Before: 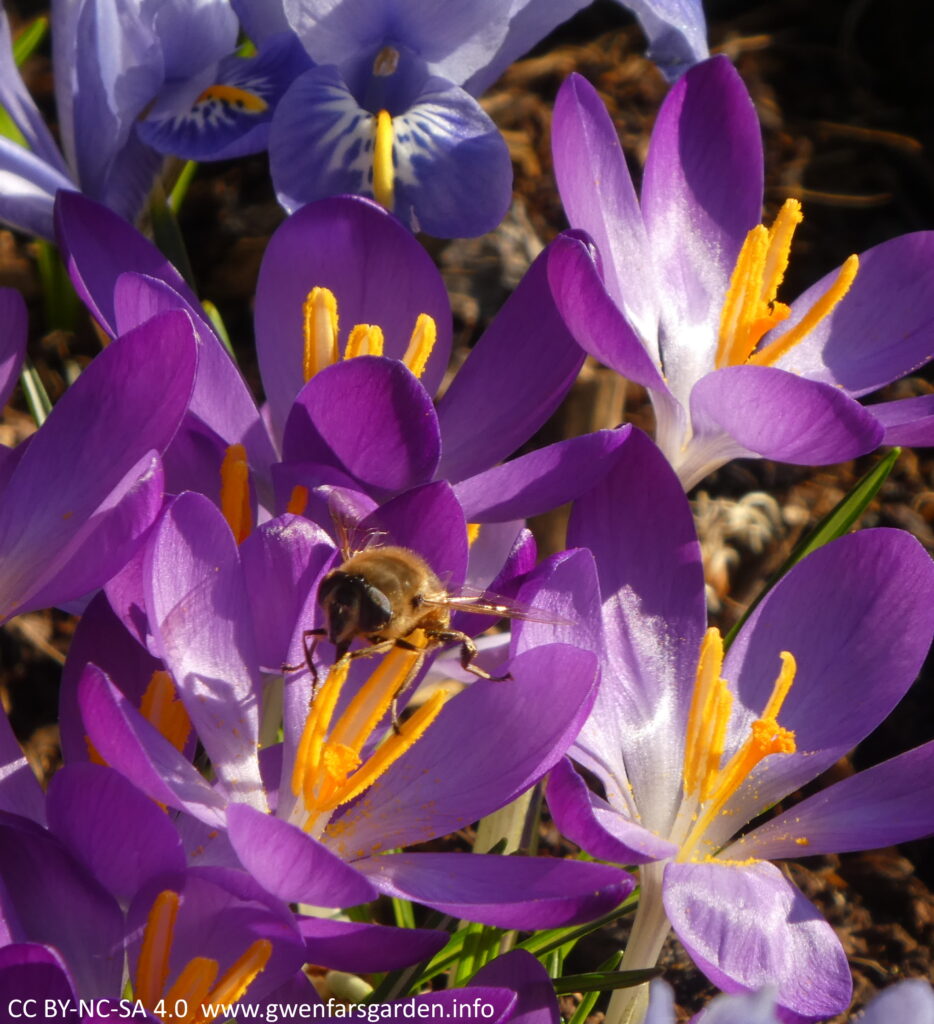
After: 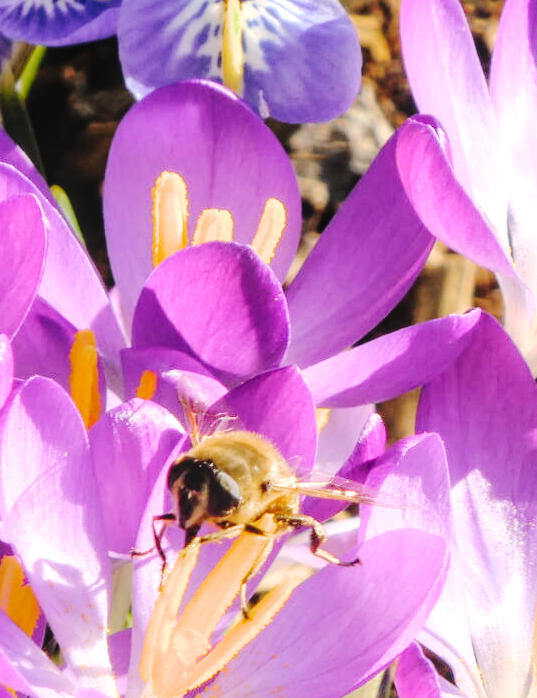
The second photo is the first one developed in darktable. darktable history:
crop: left 16.176%, top 11.321%, right 26.253%, bottom 20.444%
tone curve: curves: ch0 [(0, 0) (0.003, 0.077) (0.011, 0.08) (0.025, 0.083) (0.044, 0.095) (0.069, 0.106) (0.1, 0.12) (0.136, 0.144) (0.177, 0.185) (0.224, 0.231) (0.277, 0.297) (0.335, 0.382) (0.399, 0.471) (0.468, 0.553) (0.543, 0.623) (0.623, 0.689) (0.709, 0.75) (0.801, 0.81) (0.898, 0.873) (1, 1)], preserve colors none
tone equalizer: edges refinement/feathering 500, mask exposure compensation -1.57 EV, preserve details no
color zones: curves: ch0 [(0, 0.558) (0.143, 0.548) (0.286, 0.447) (0.429, 0.259) (0.571, 0.5) (0.714, 0.5) (0.857, 0.593) (1, 0.558)]; ch1 [(0, 0.543) (0.01, 0.544) (0.12, 0.492) (0.248, 0.458) (0.5, 0.534) (0.748, 0.5) (0.99, 0.469) (1, 0.543)]; ch2 [(0, 0.507) (0.143, 0.522) (0.286, 0.505) (0.429, 0.5) (0.571, 0.5) (0.714, 0.5) (0.857, 0.5) (1, 0.507)]
filmic rgb: black relative exposure -7.65 EV, white relative exposure 4.56 EV, hardness 3.61, color science v6 (2022)
exposure: exposure 0.925 EV, compensate exposure bias true, compensate highlight preservation false
local contrast: detail 130%
